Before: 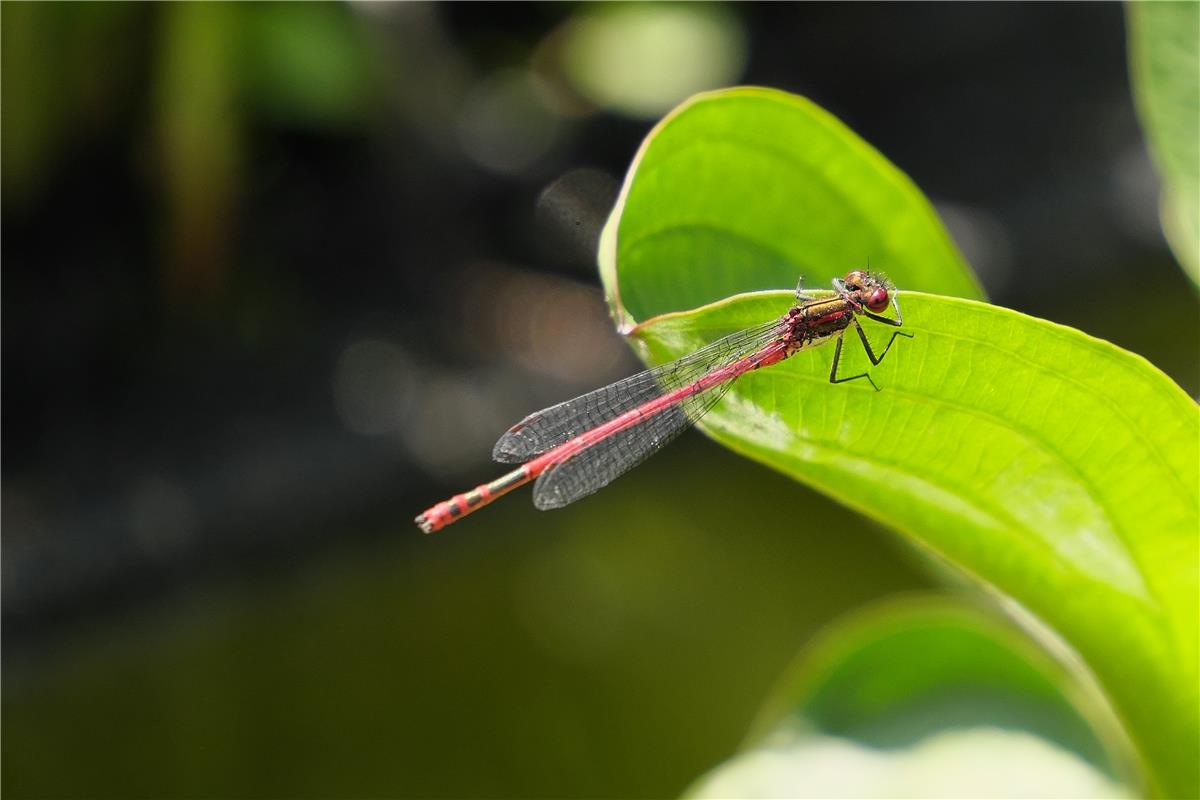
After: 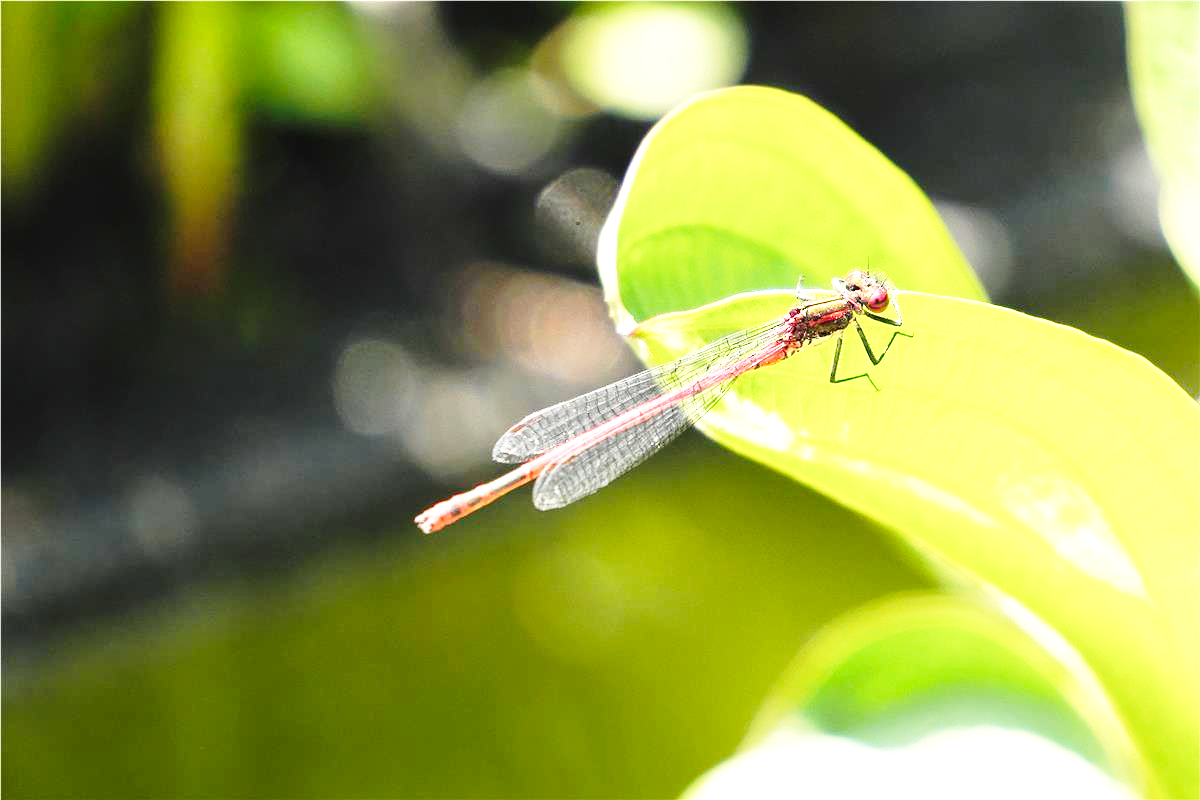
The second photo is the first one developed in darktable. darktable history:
base curve: curves: ch0 [(0, 0) (0.028, 0.03) (0.121, 0.232) (0.46, 0.748) (0.859, 0.968) (1, 1)], preserve colors none
exposure: black level correction 0, exposure 1.371 EV, compensate highlight preservation false
